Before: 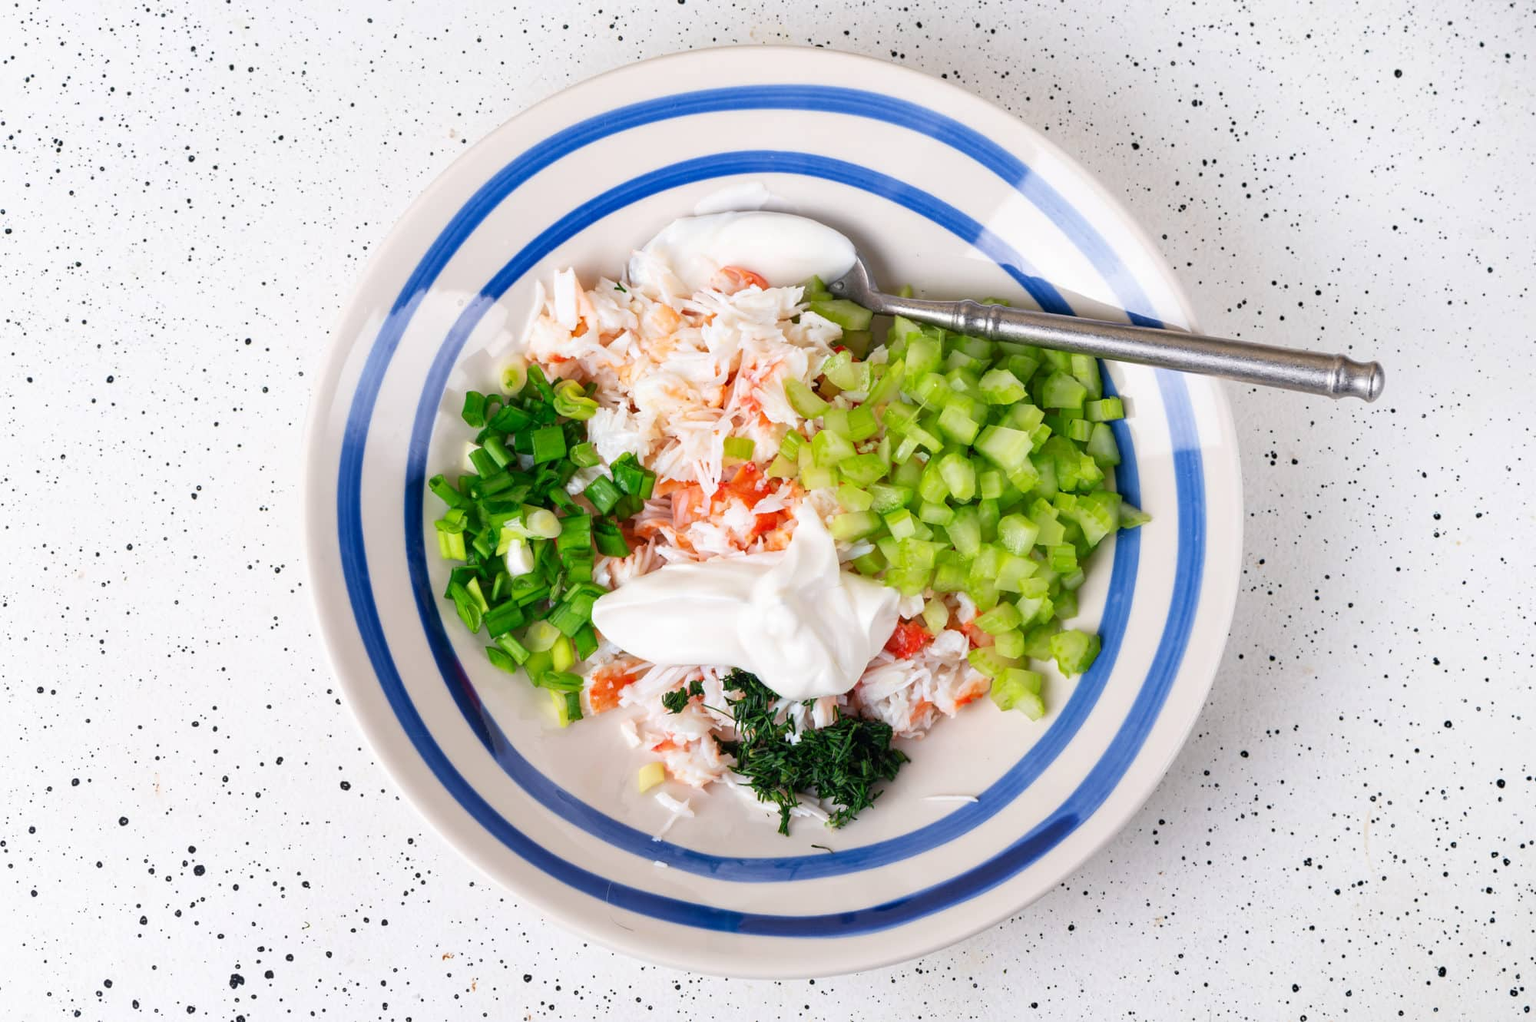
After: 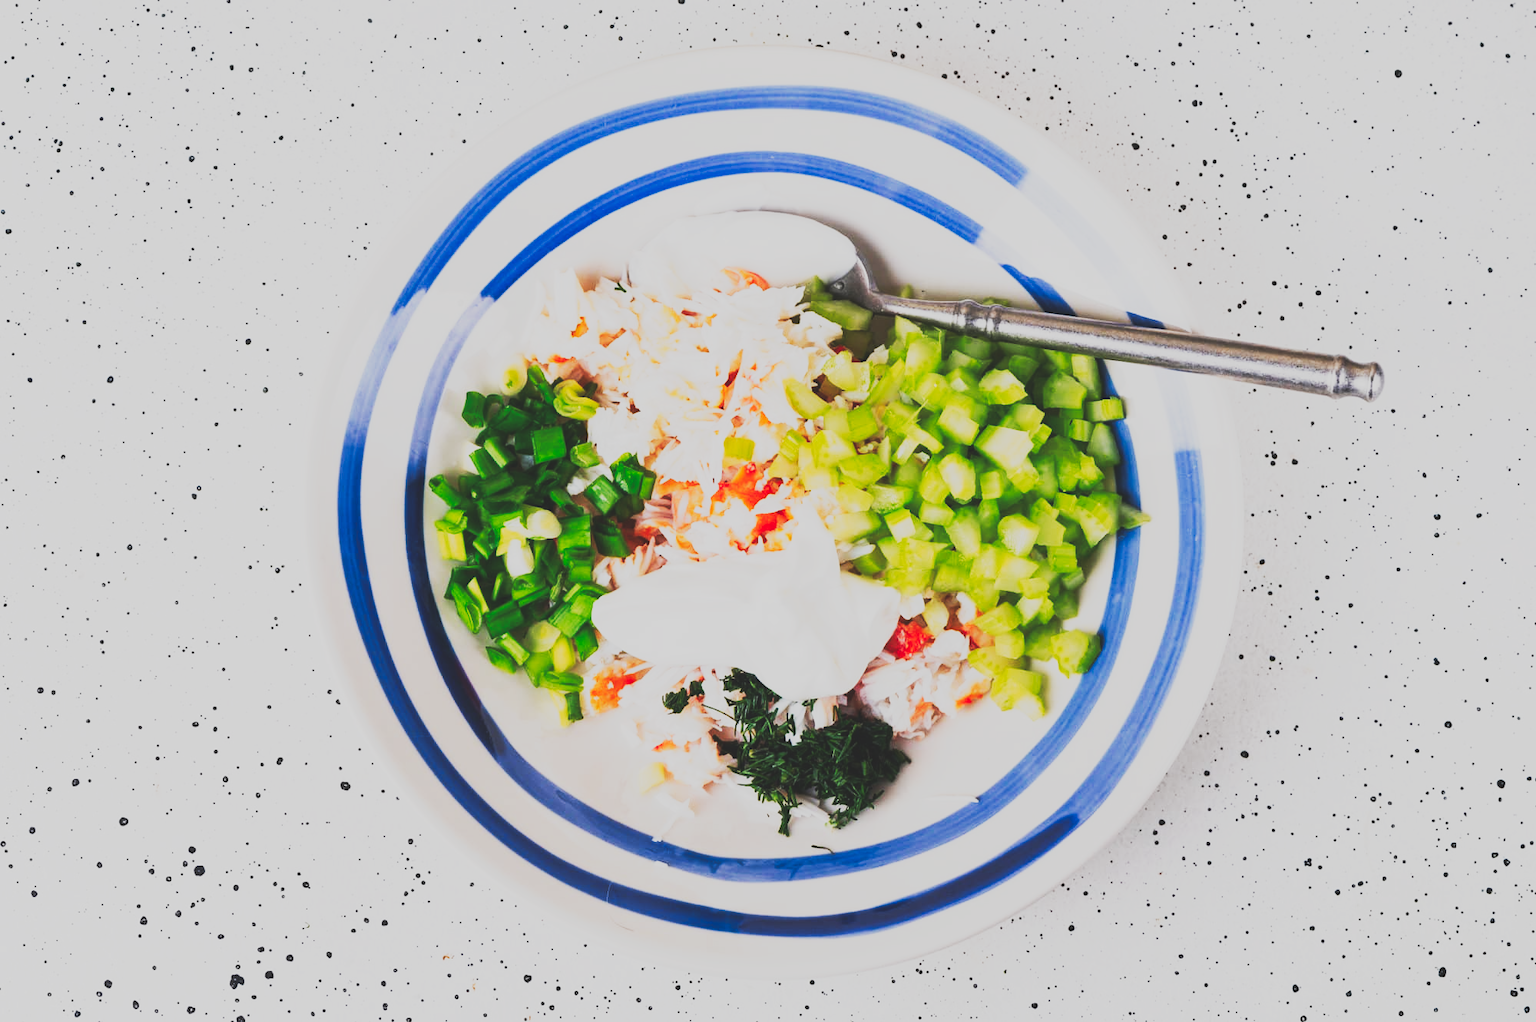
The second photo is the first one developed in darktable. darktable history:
tone equalizer: -8 EV -0.388 EV, -7 EV -0.38 EV, -6 EV -0.371 EV, -5 EV -0.209 EV, -3 EV 0.202 EV, -2 EV 0.353 EV, -1 EV 0.375 EV, +0 EV 0.431 EV, edges refinement/feathering 500, mask exposure compensation -1.57 EV, preserve details no
tone curve: curves: ch0 [(0, 0.148) (0.191, 0.225) (0.39, 0.373) (0.669, 0.716) (0.847, 0.818) (1, 0.839)], preserve colors none
